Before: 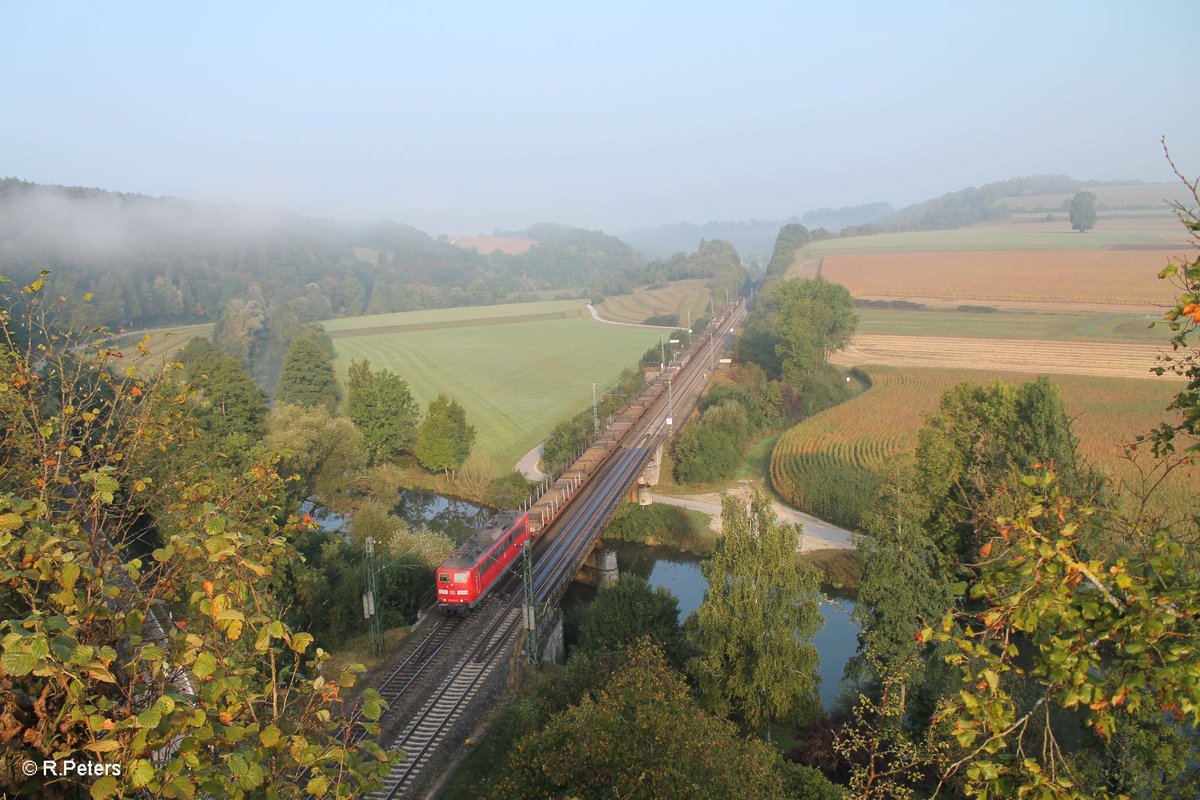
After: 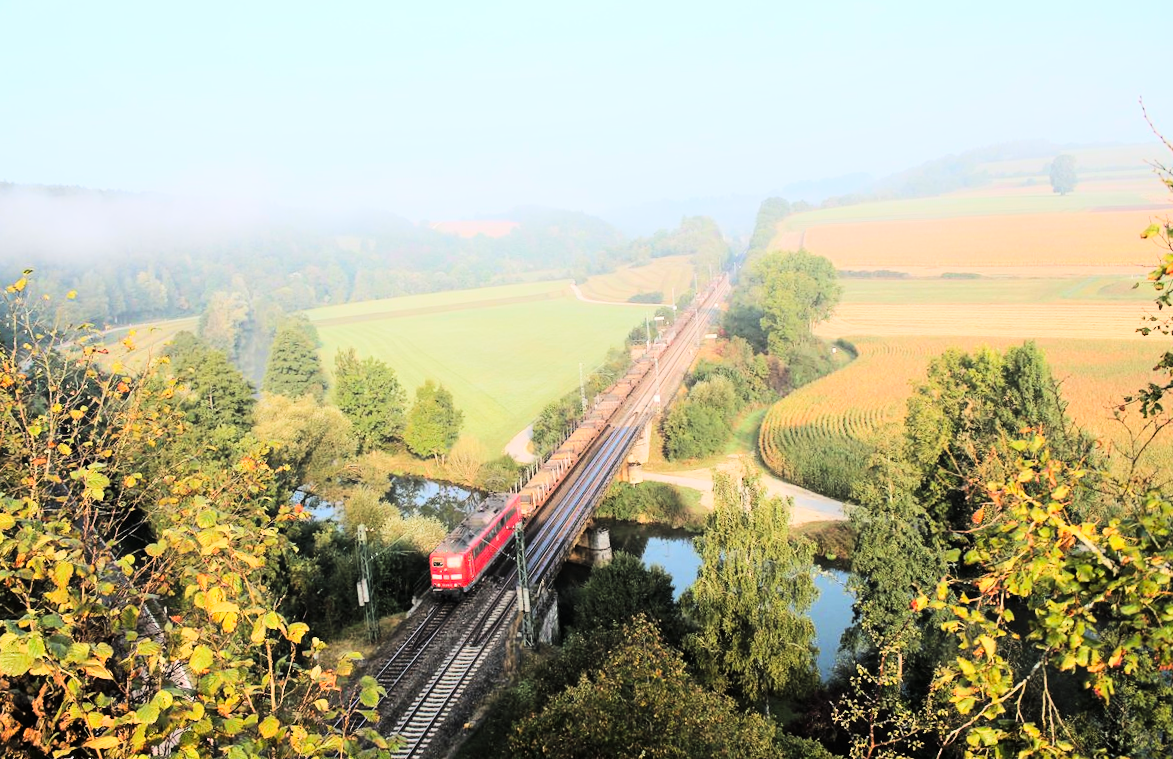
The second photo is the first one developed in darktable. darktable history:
tone equalizer: on, module defaults
tone curve: curves: ch0 [(0, 0) (0.16, 0.055) (0.506, 0.762) (1, 1.024)], color space Lab, linked channels, preserve colors none
rotate and perspective: rotation -2°, crop left 0.022, crop right 0.978, crop top 0.049, crop bottom 0.951
